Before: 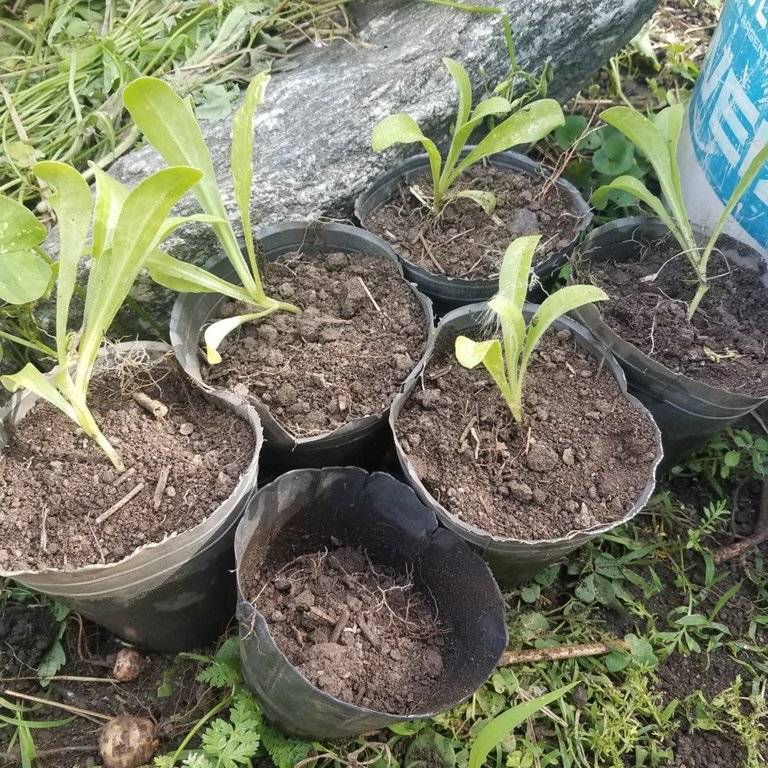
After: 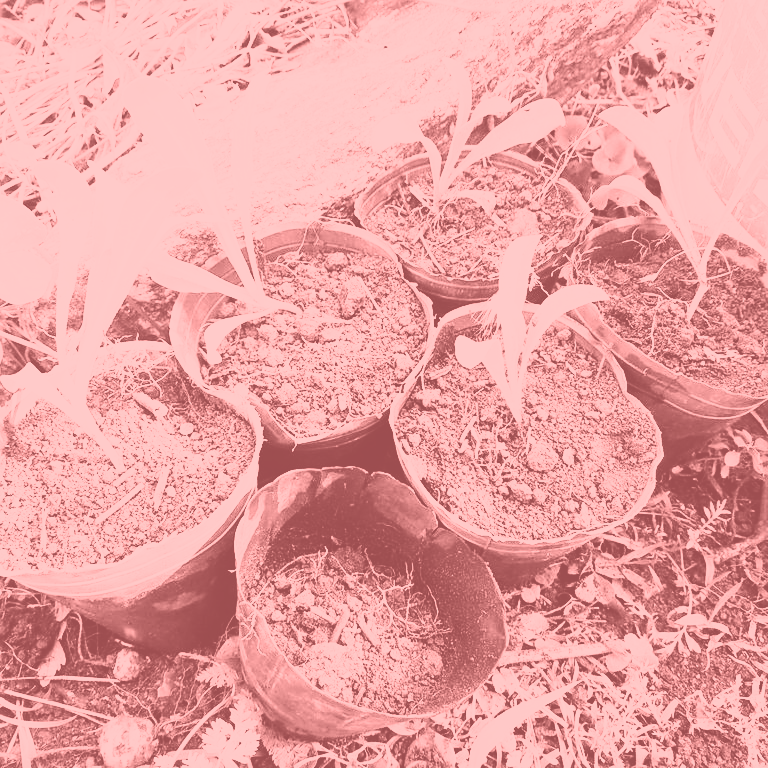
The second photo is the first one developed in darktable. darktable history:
colorize: saturation 51%, source mix 50.67%, lightness 50.67%
tone curve: curves: ch0 [(0, 0.026) (0.058, 0.049) (0.246, 0.214) (0.437, 0.498) (0.55, 0.644) (0.657, 0.767) (0.822, 0.9) (1, 0.961)]; ch1 [(0, 0) (0.346, 0.307) (0.408, 0.369) (0.453, 0.457) (0.476, 0.489) (0.502, 0.493) (0.521, 0.515) (0.537, 0.531) (0.612, 0.641) (0.676, 0.728) (1, 1)]; ch2 [(0, 0) (0.346, 0.34) (0.434, 0.46) (0.485, 0.494) (0.5, 0.494) (0.511, 0.504) (0.537, 0.551) (0.579, 0.599) (0.625, 0.686) (1, 1)], color space Lab, independent channels, preserve colors none
sharpen: amount 0.2
base curve: curves: ch0 [(0, 0) (0.007, 0.004) (0.027, 0.03) (0.046, 0.07) (0.207, 0.54) (0.442, 0.872) (0.673, 0.972) (1, 1)], preserve colors none
